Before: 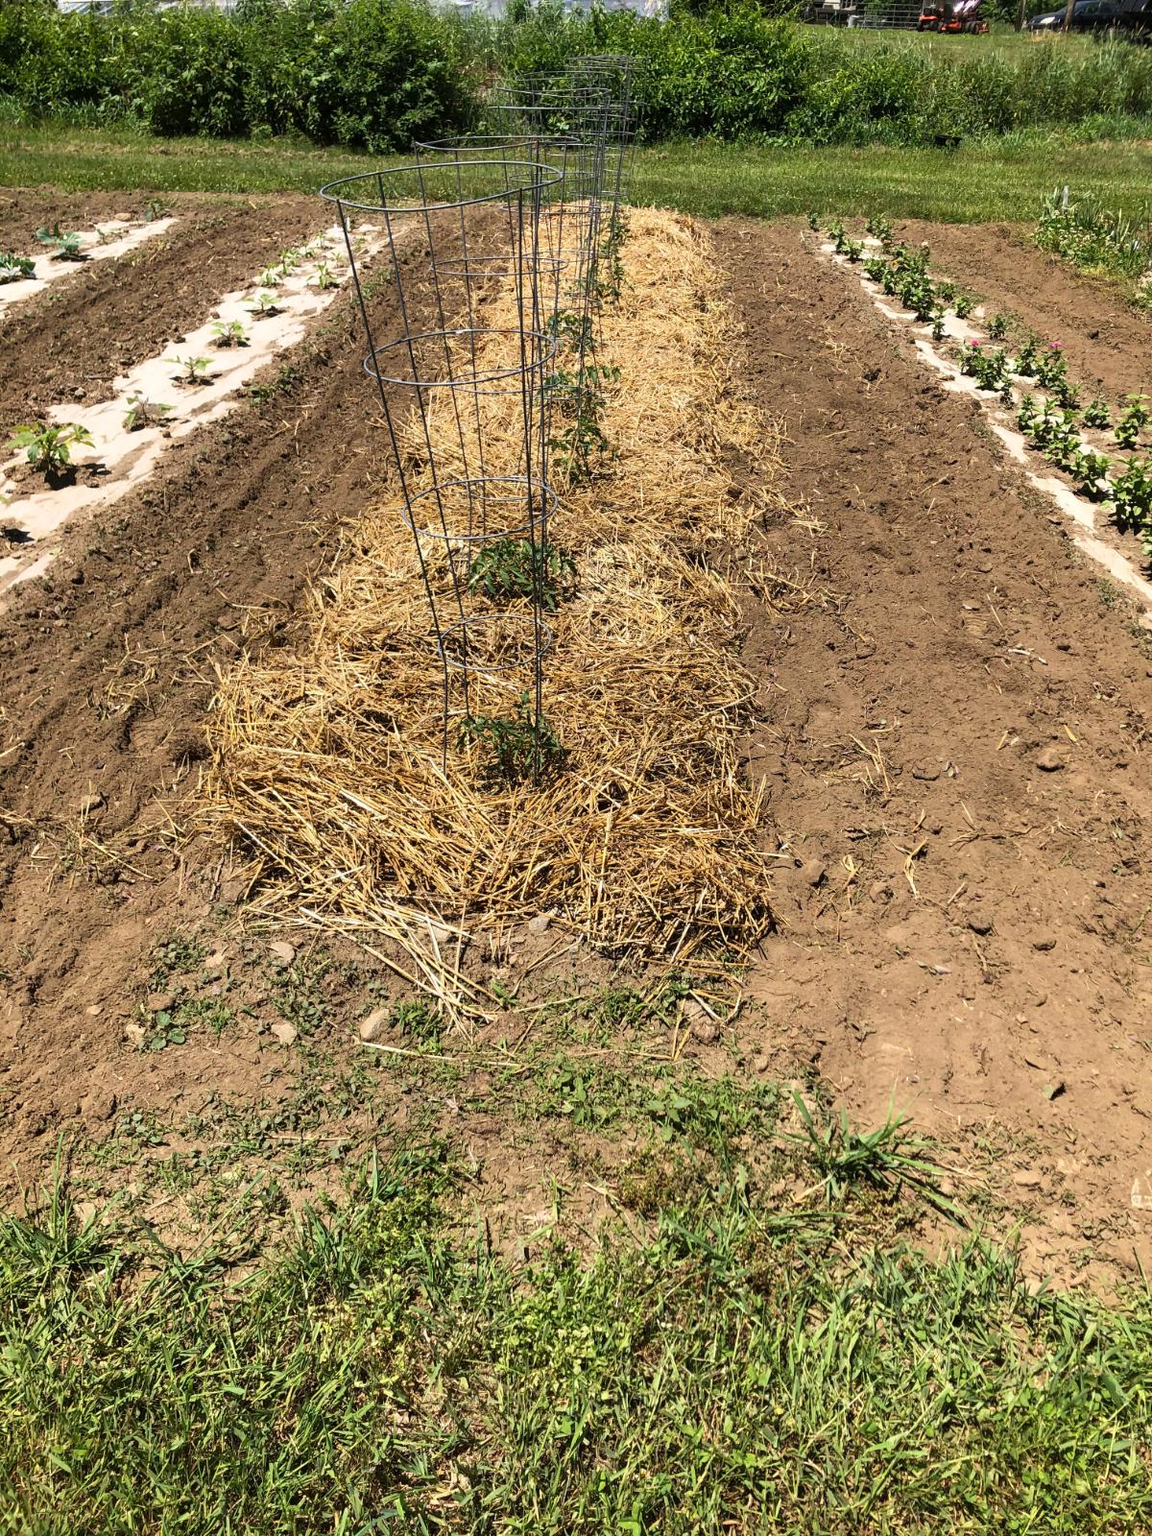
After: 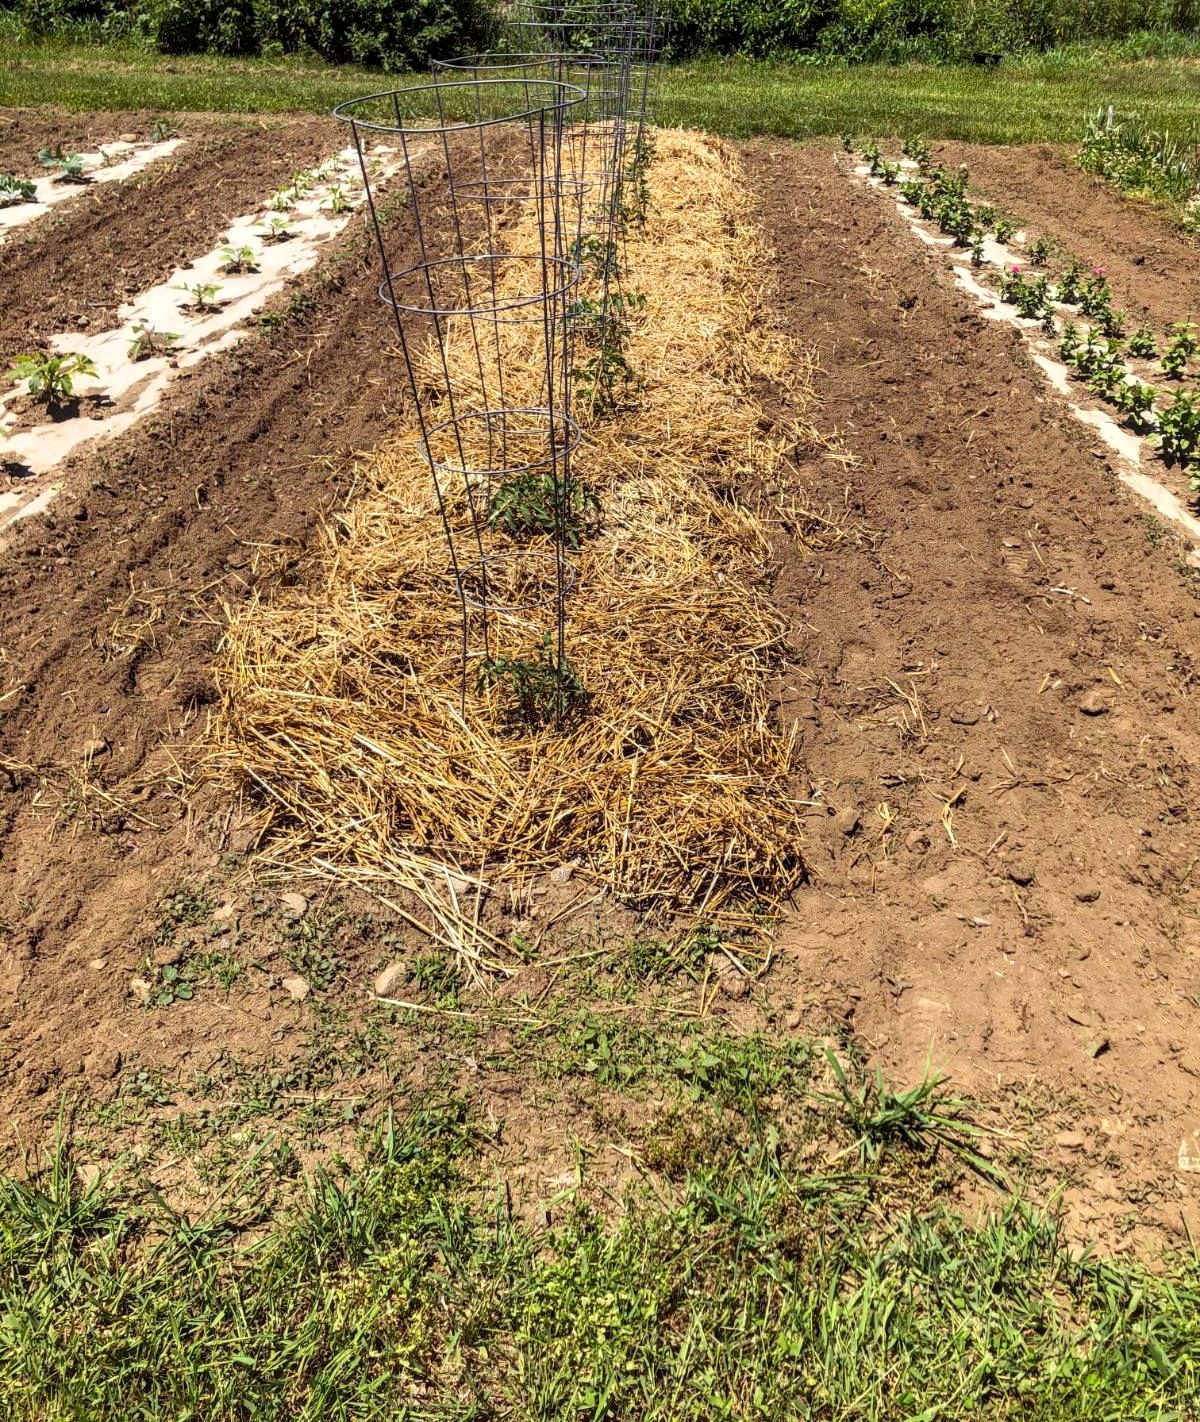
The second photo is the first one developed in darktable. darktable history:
local contrast: on, module defaults
crop and rotate: top 5.551%, bottom 5.565%
color balance rgb: shadows lift › luminance 0.249%, shadows lift › chroma 6.768%, shadows lift › hue 298.33°, linear chroma grading › global chroma 9.316%, perceptual saturation grading › global saturation 0.214%, global vibrance 0.624%
